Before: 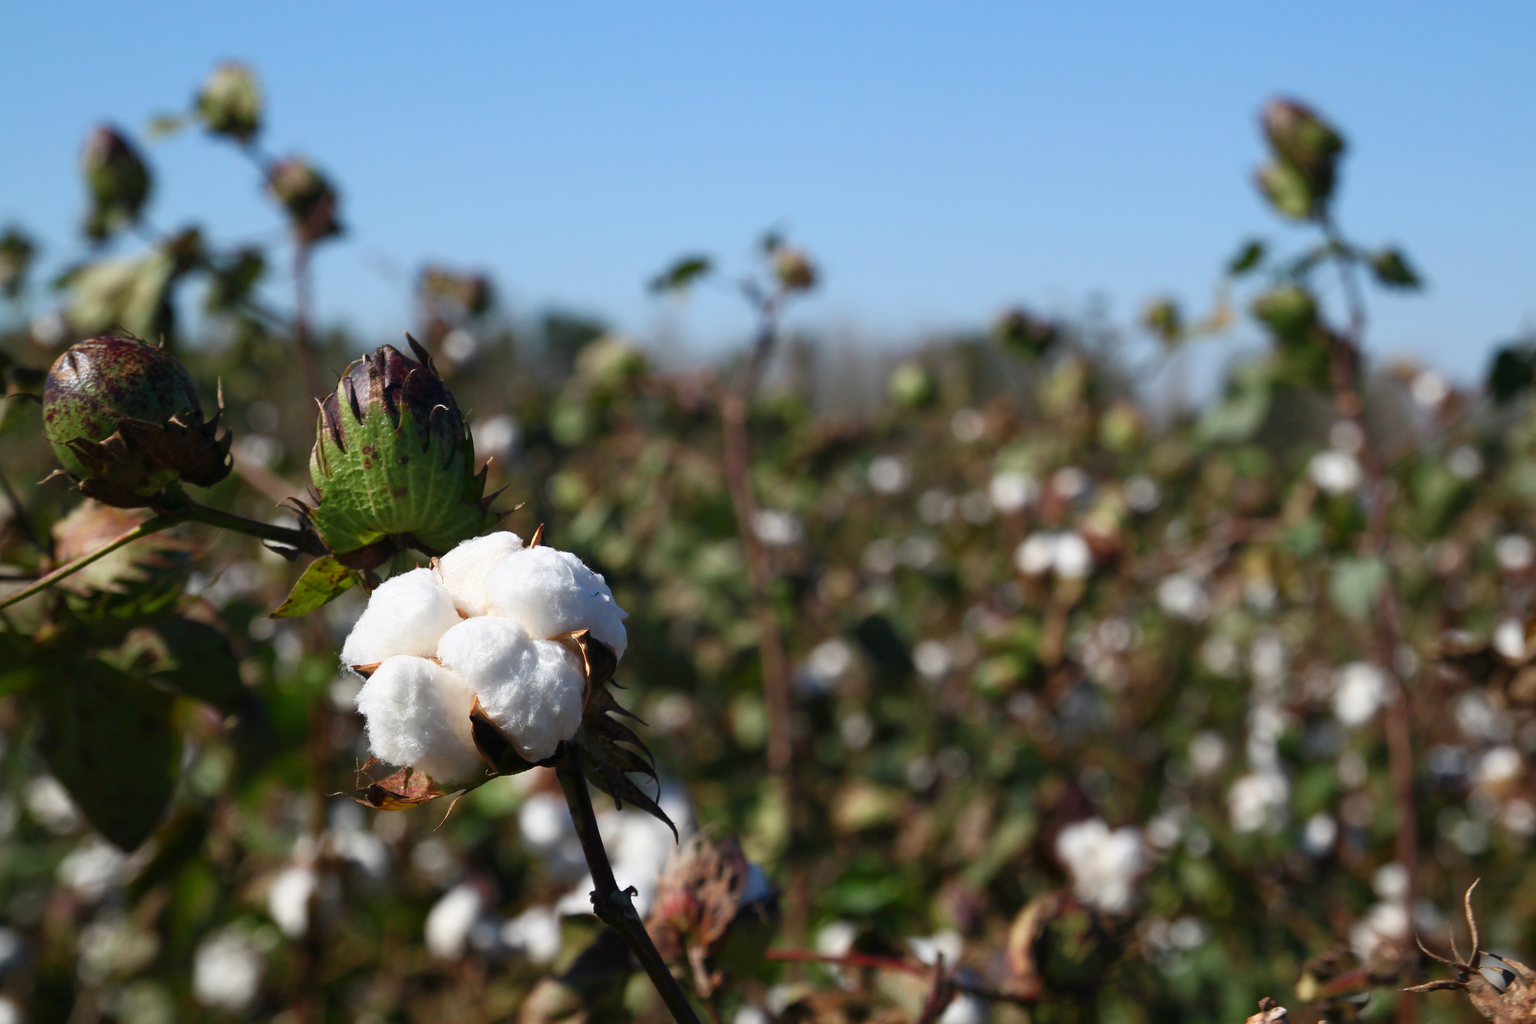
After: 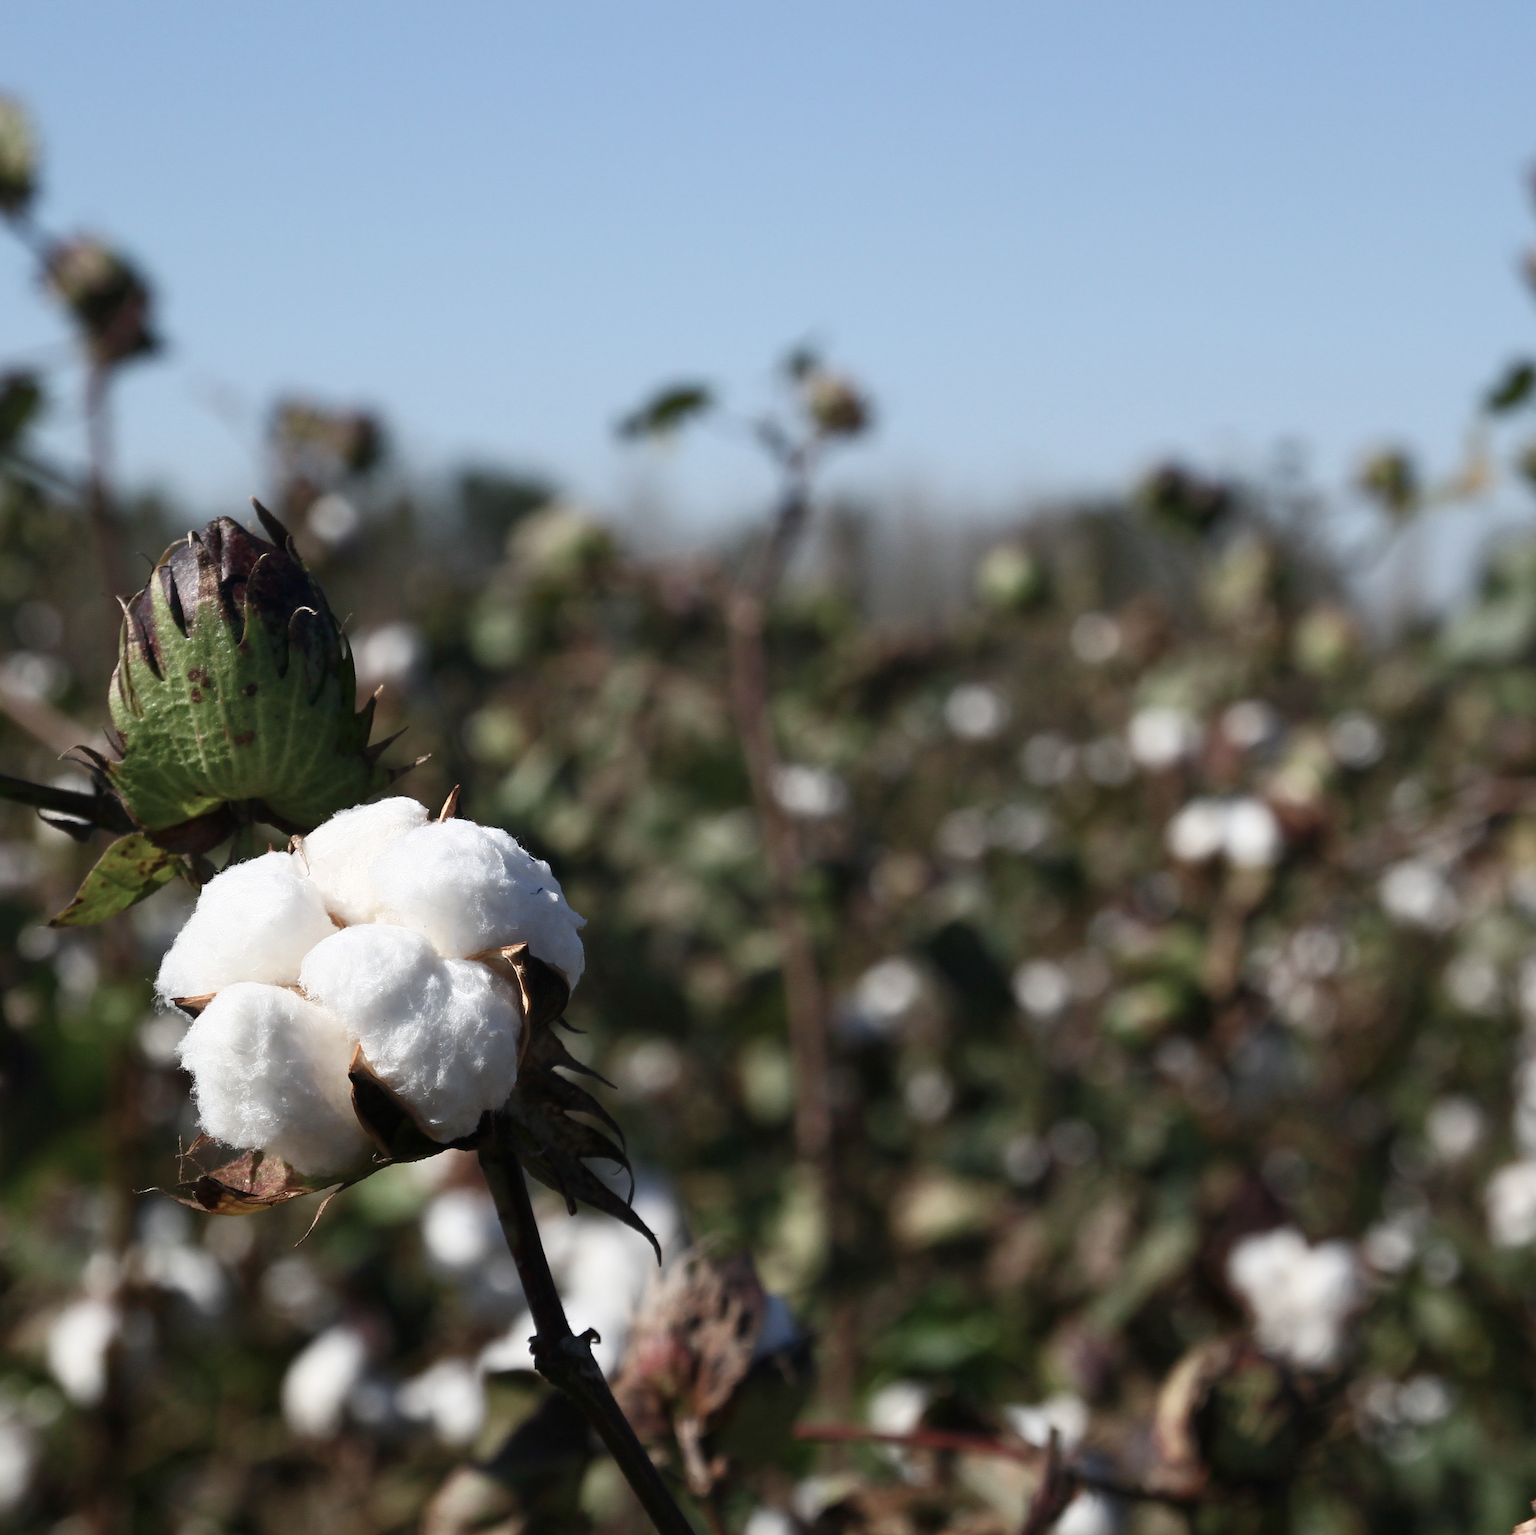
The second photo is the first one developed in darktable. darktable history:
crop and rotate: left 15.446%, right 17.836%
contrast brightness saturation: contrast 0.1, saturation -0.36
